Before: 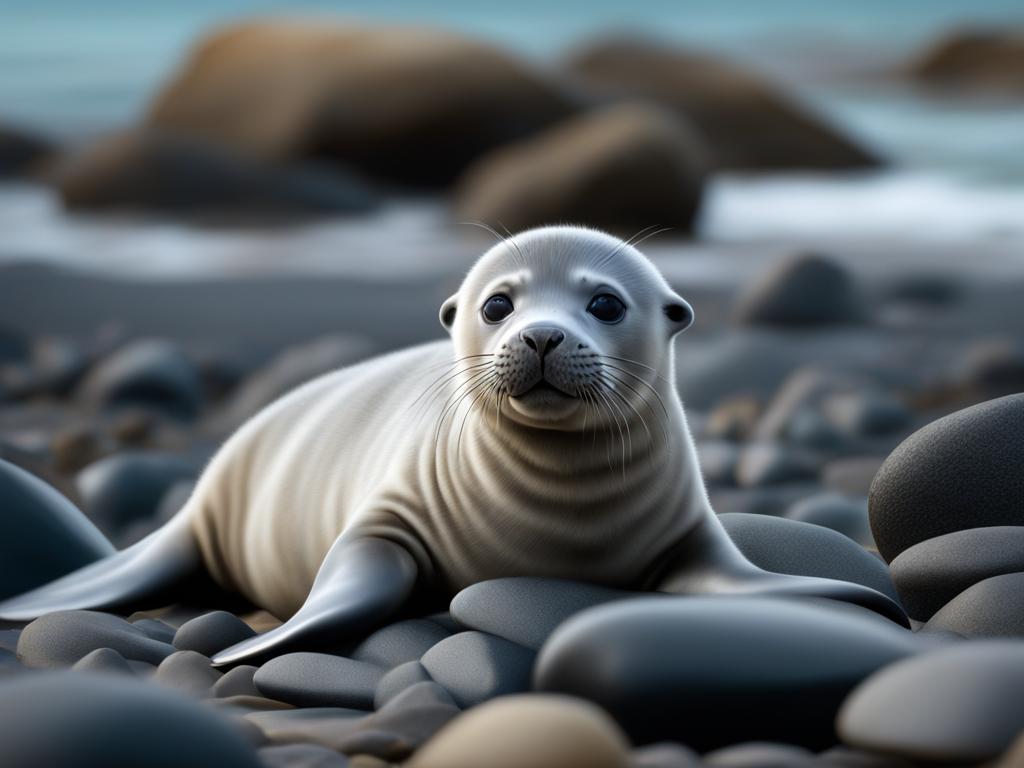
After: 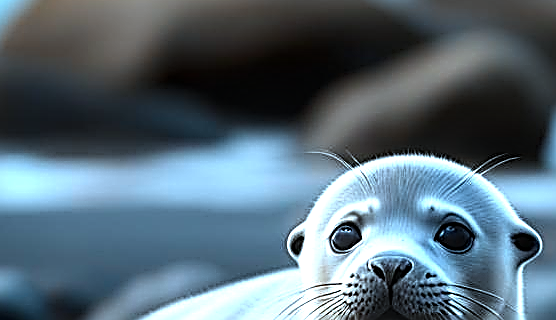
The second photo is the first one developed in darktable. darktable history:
exposure: exposure 0.202 EV, compensate exposure bias true, compensate highlight preservation false
crop: left 14.875%, top 9.263%, right 30.82%, bottom 48.996%
sharpen: amount 1.995
tone equalizer: -8 EV -0.767 EV, -7 EV -0.739 EV, -6 EV -0.574 EV, -5 EV -0.382 EV, -3 EV 0.373 EV, -2 EV 0.6 EV, -1 EV 0.687 EV, +0 EV 0.749 EV, smoothing diameter 2.01%, edges refinement/feathering 23.86, mask exposure compensation -1.57 EV, filter diffusion 5
local contrast: on, module defaults
color correction: highlights a* -9.77, highlights b* -21.15
